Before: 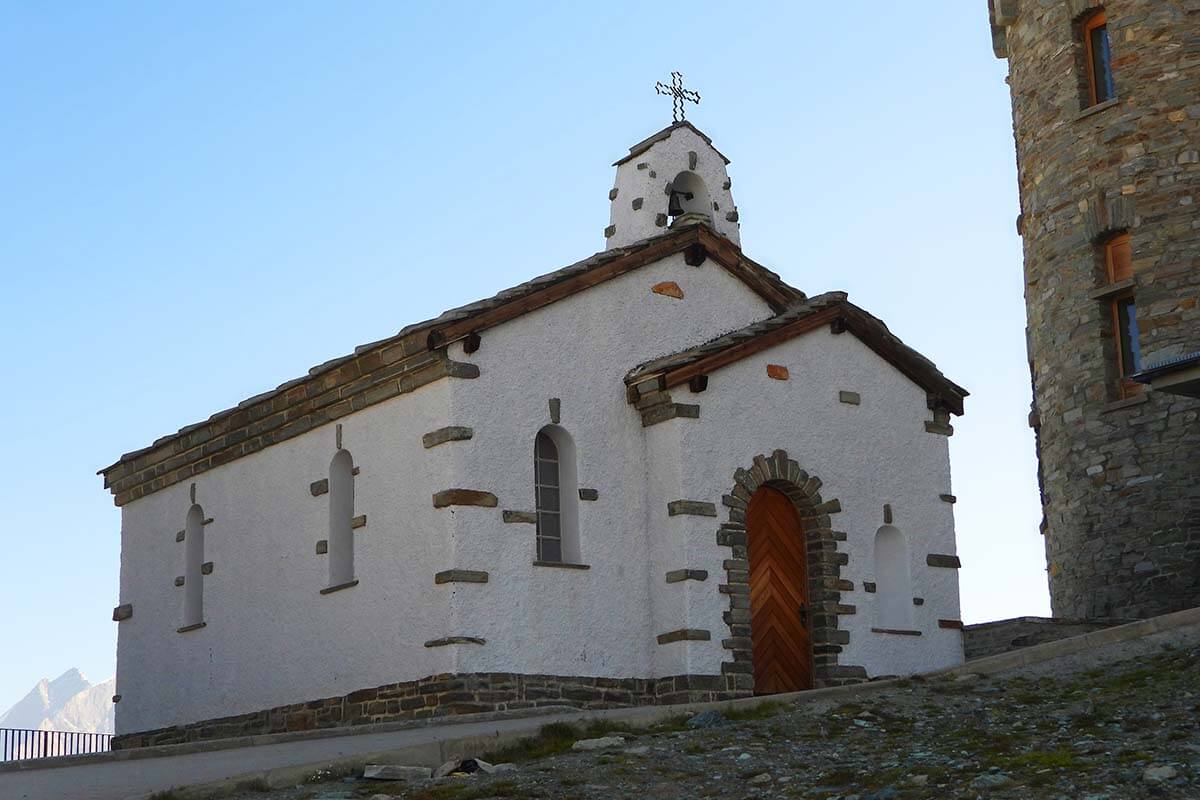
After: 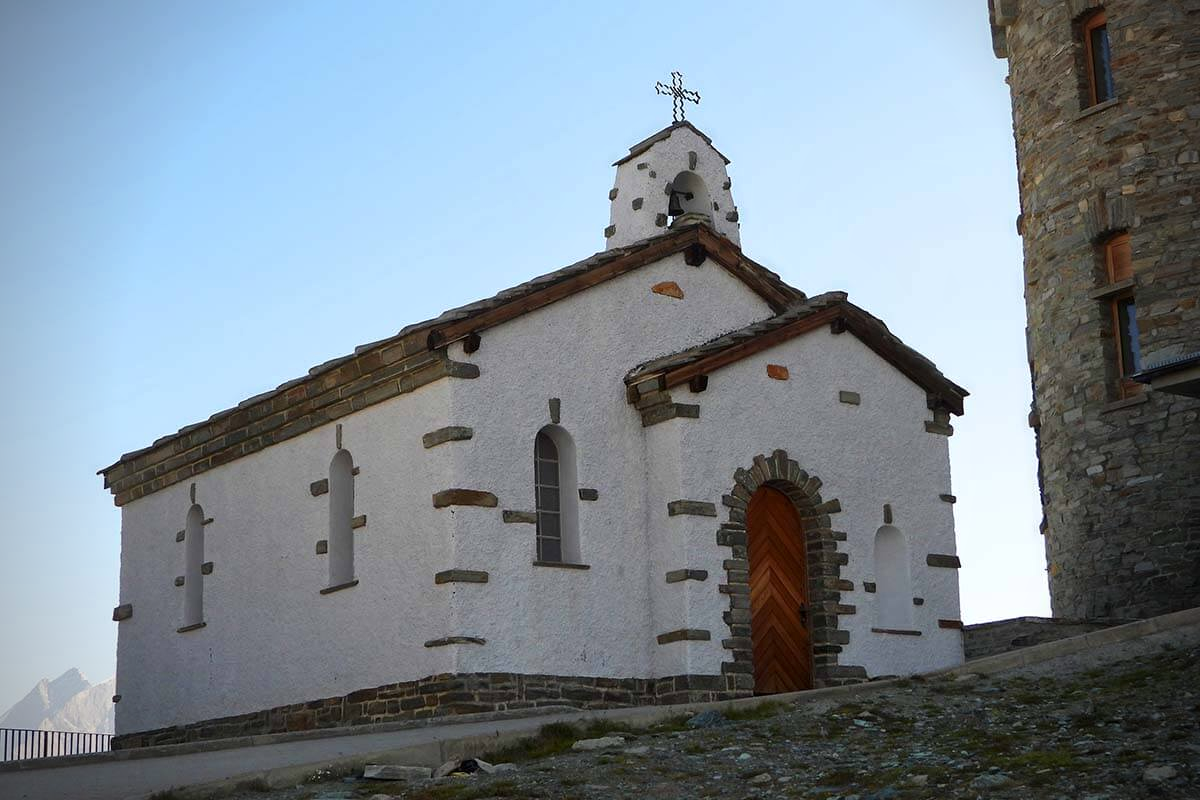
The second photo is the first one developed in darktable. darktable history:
local contrast: mode bilateral grid, contrast 21, coarseness 51, detail 119%, midtone range 0.2
vignetting: brightness -0.73, saturation -0.479, unbound false
